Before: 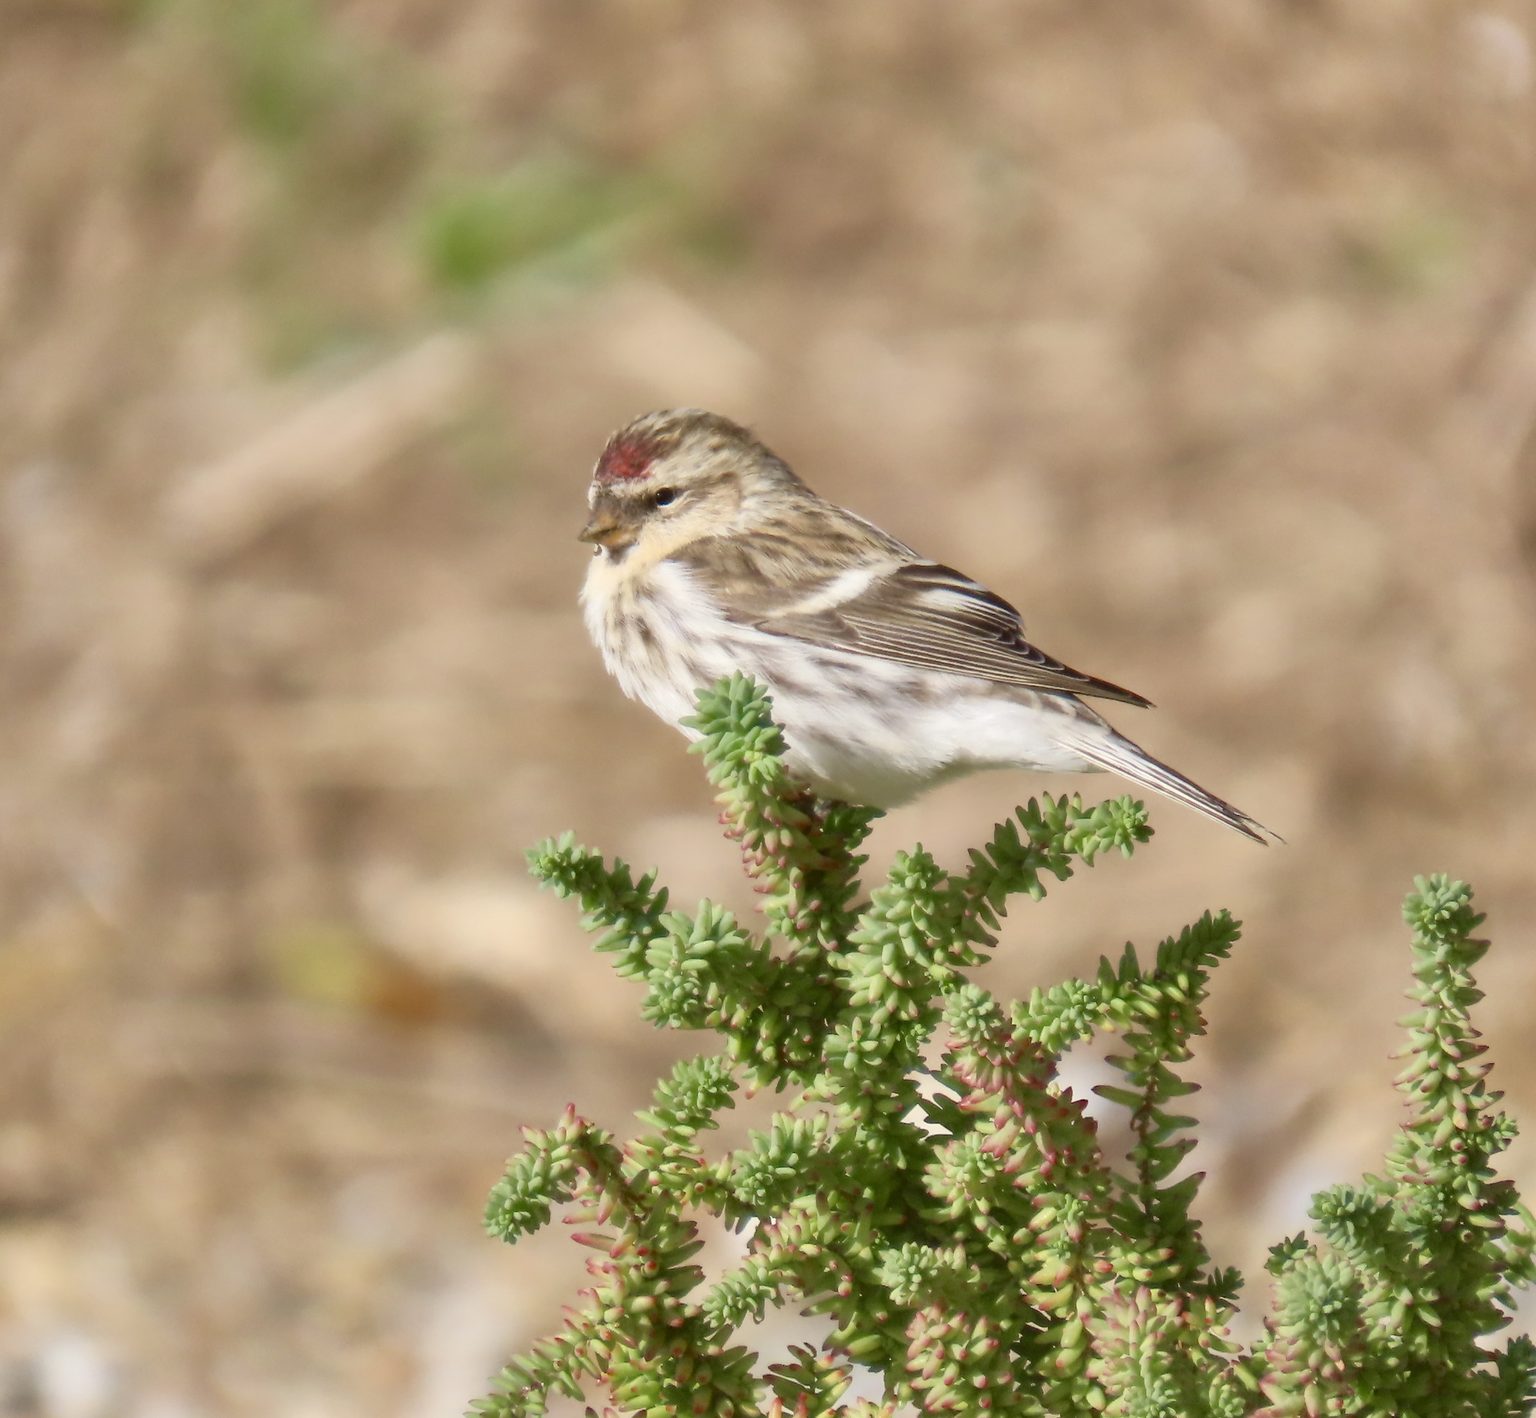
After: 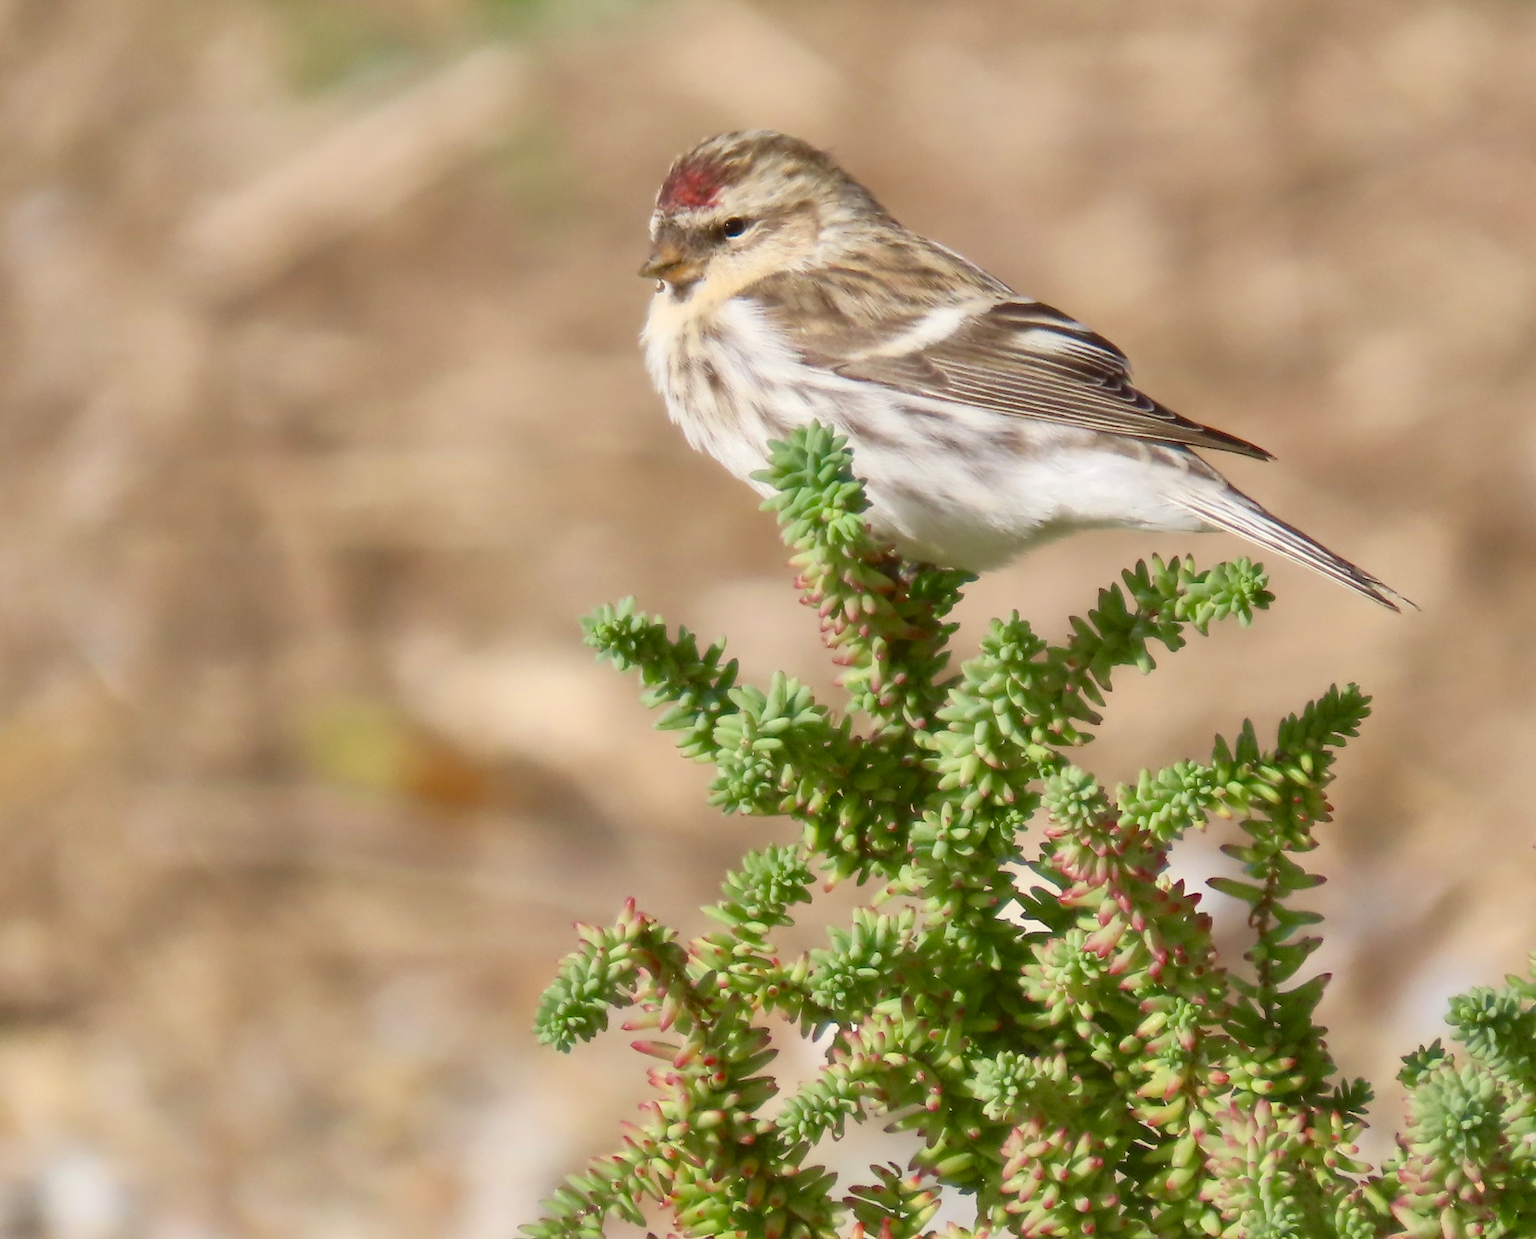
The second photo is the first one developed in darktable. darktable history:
crop: top 20.546%, right 9.416%, bottom 0.317%
